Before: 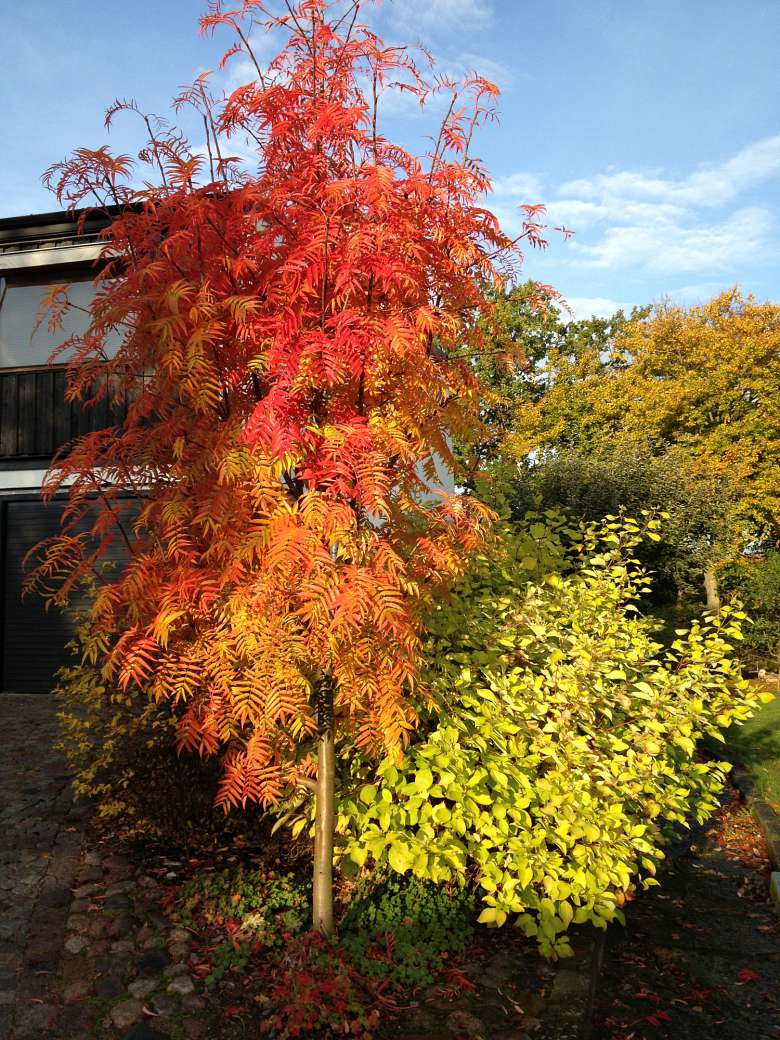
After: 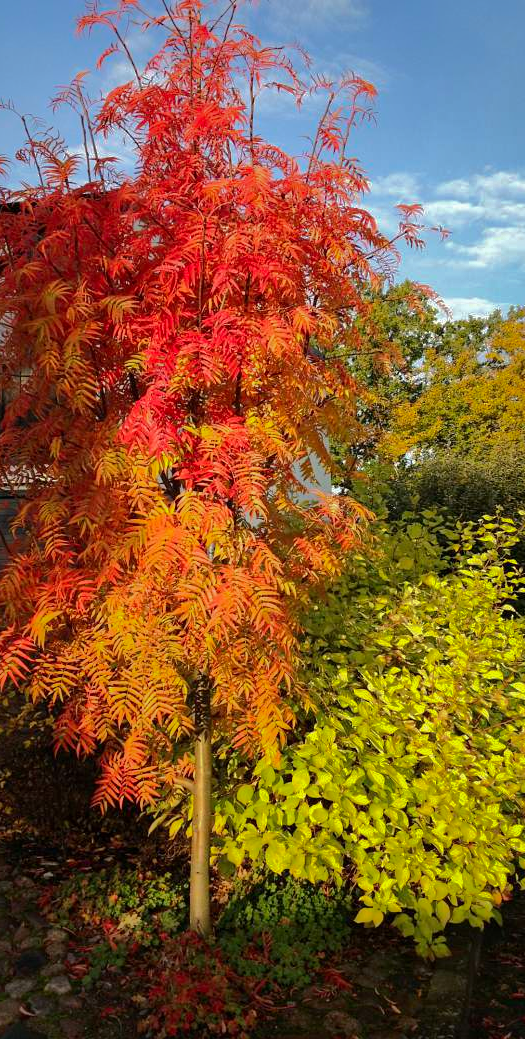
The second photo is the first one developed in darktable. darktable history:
crop and rotate: left 15.829%, right 16.792%
color correction: highlights b* -0.013, saturation 1.1
shadows and highlights: shadows -18.67, highlights -73.73, highlights color adjustment 39.57%
